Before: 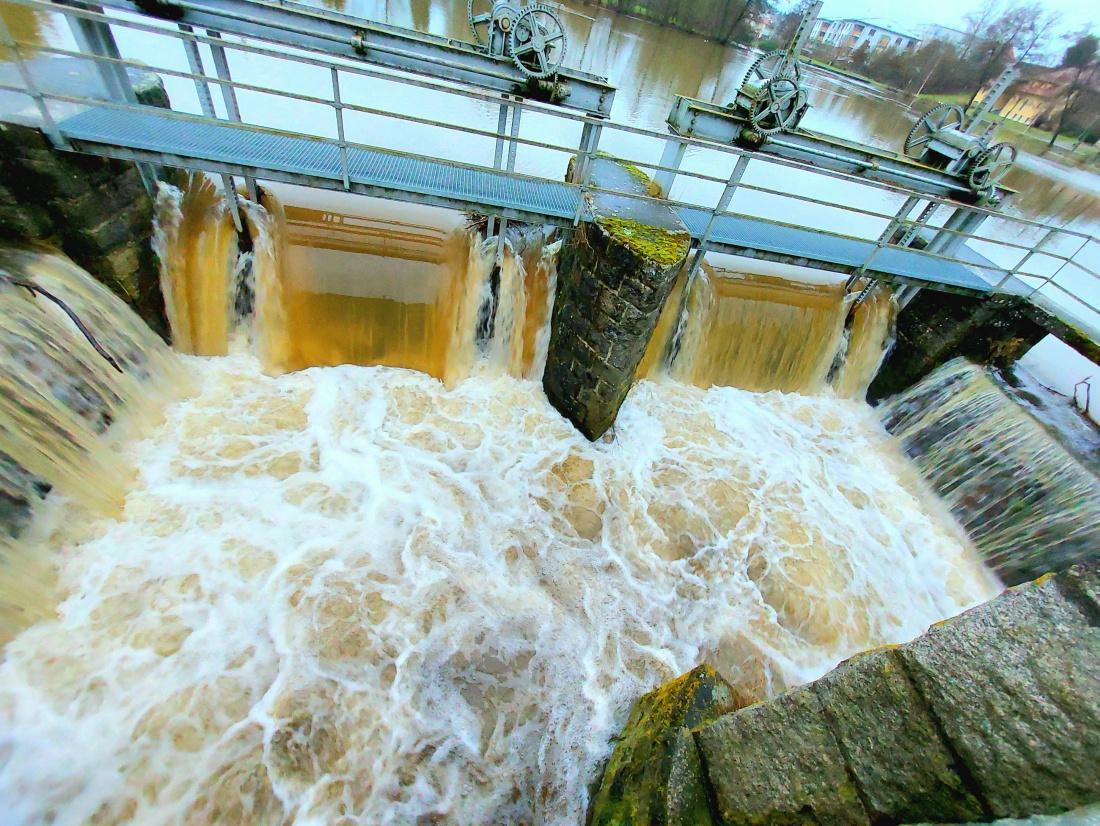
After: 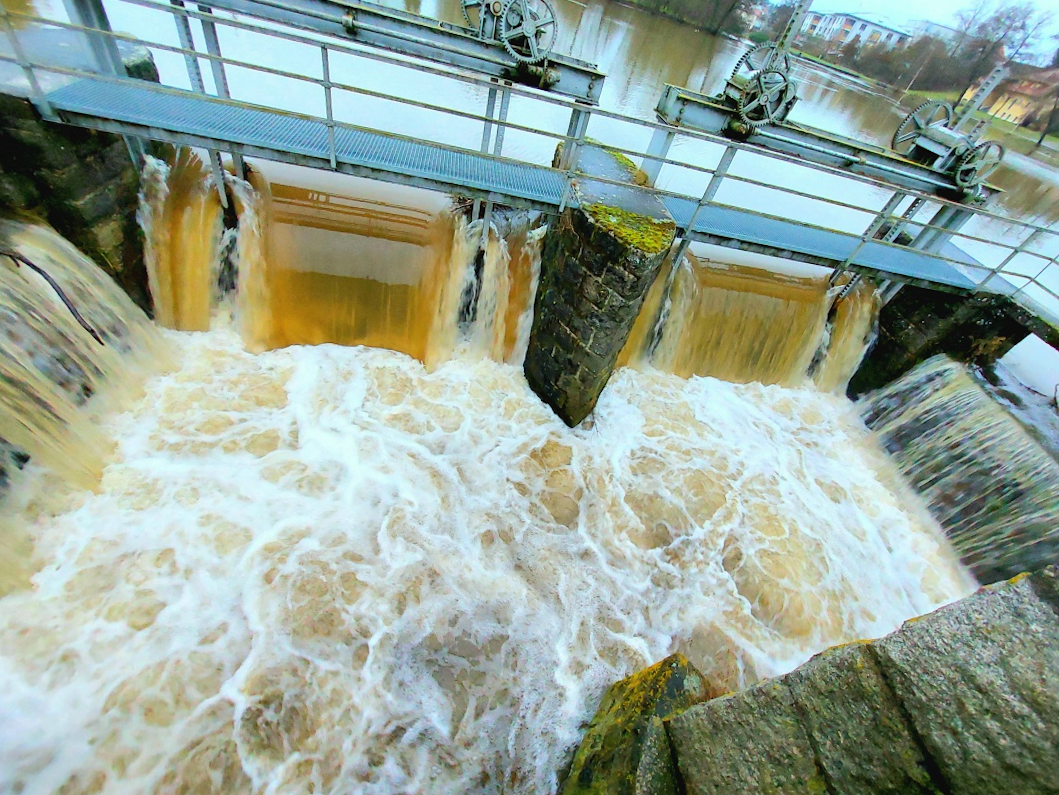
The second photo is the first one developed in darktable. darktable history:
crop and rotate: angle -1.68°
